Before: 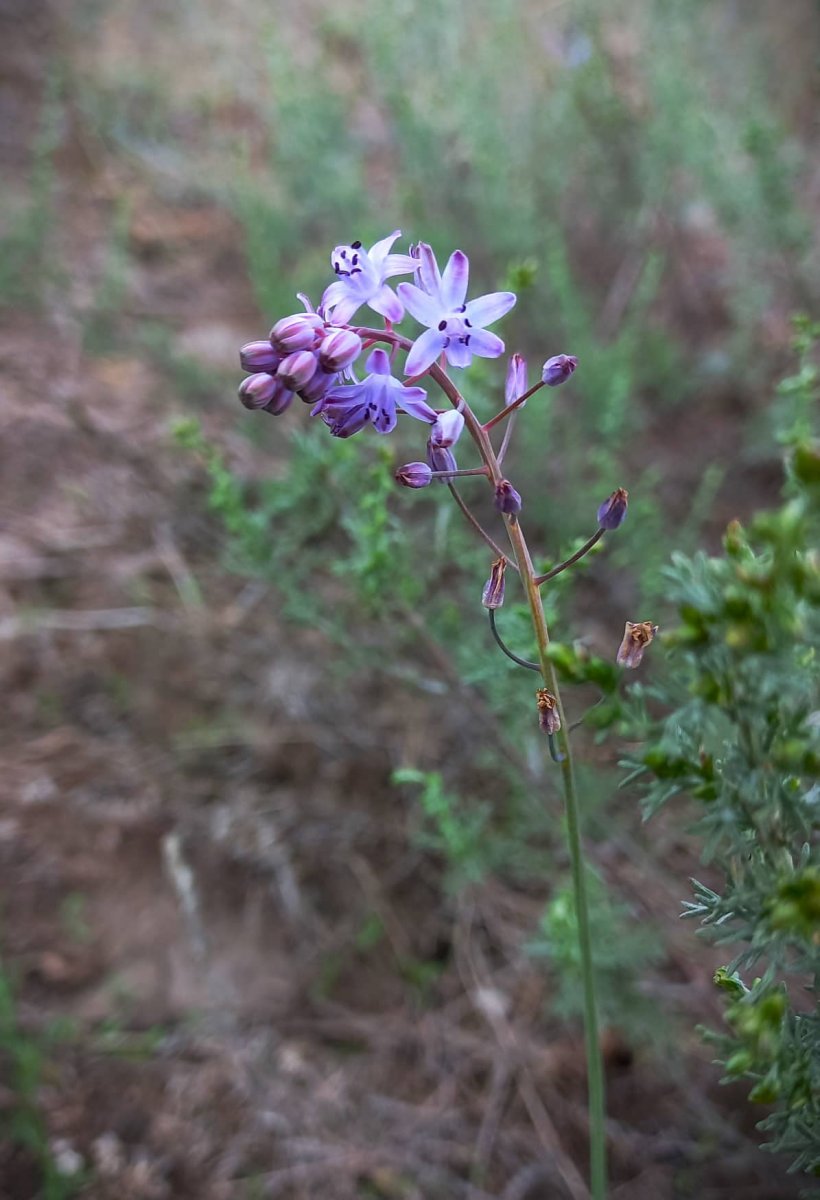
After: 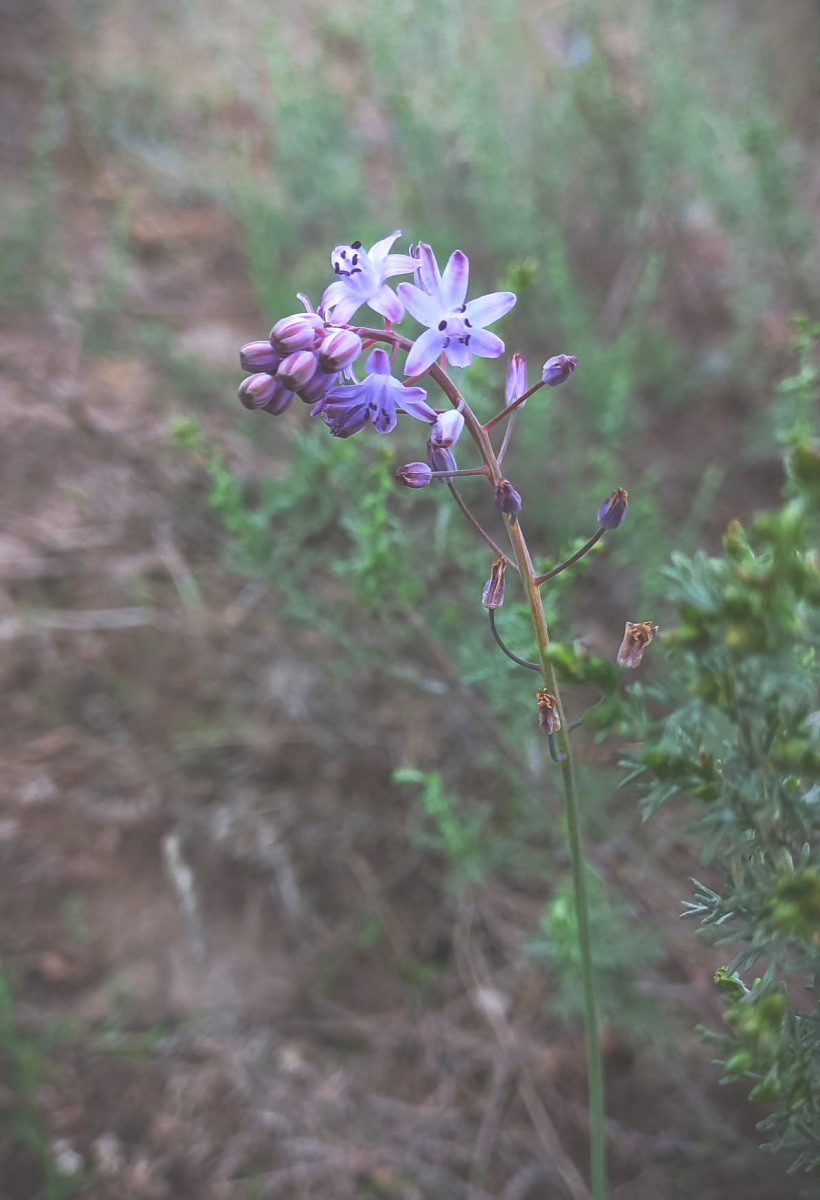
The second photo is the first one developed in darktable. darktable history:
tone equalizer: on, module defaults
exposure: black level correction -0.041, exposure 0.064 EV, compensate highlight preservation false
